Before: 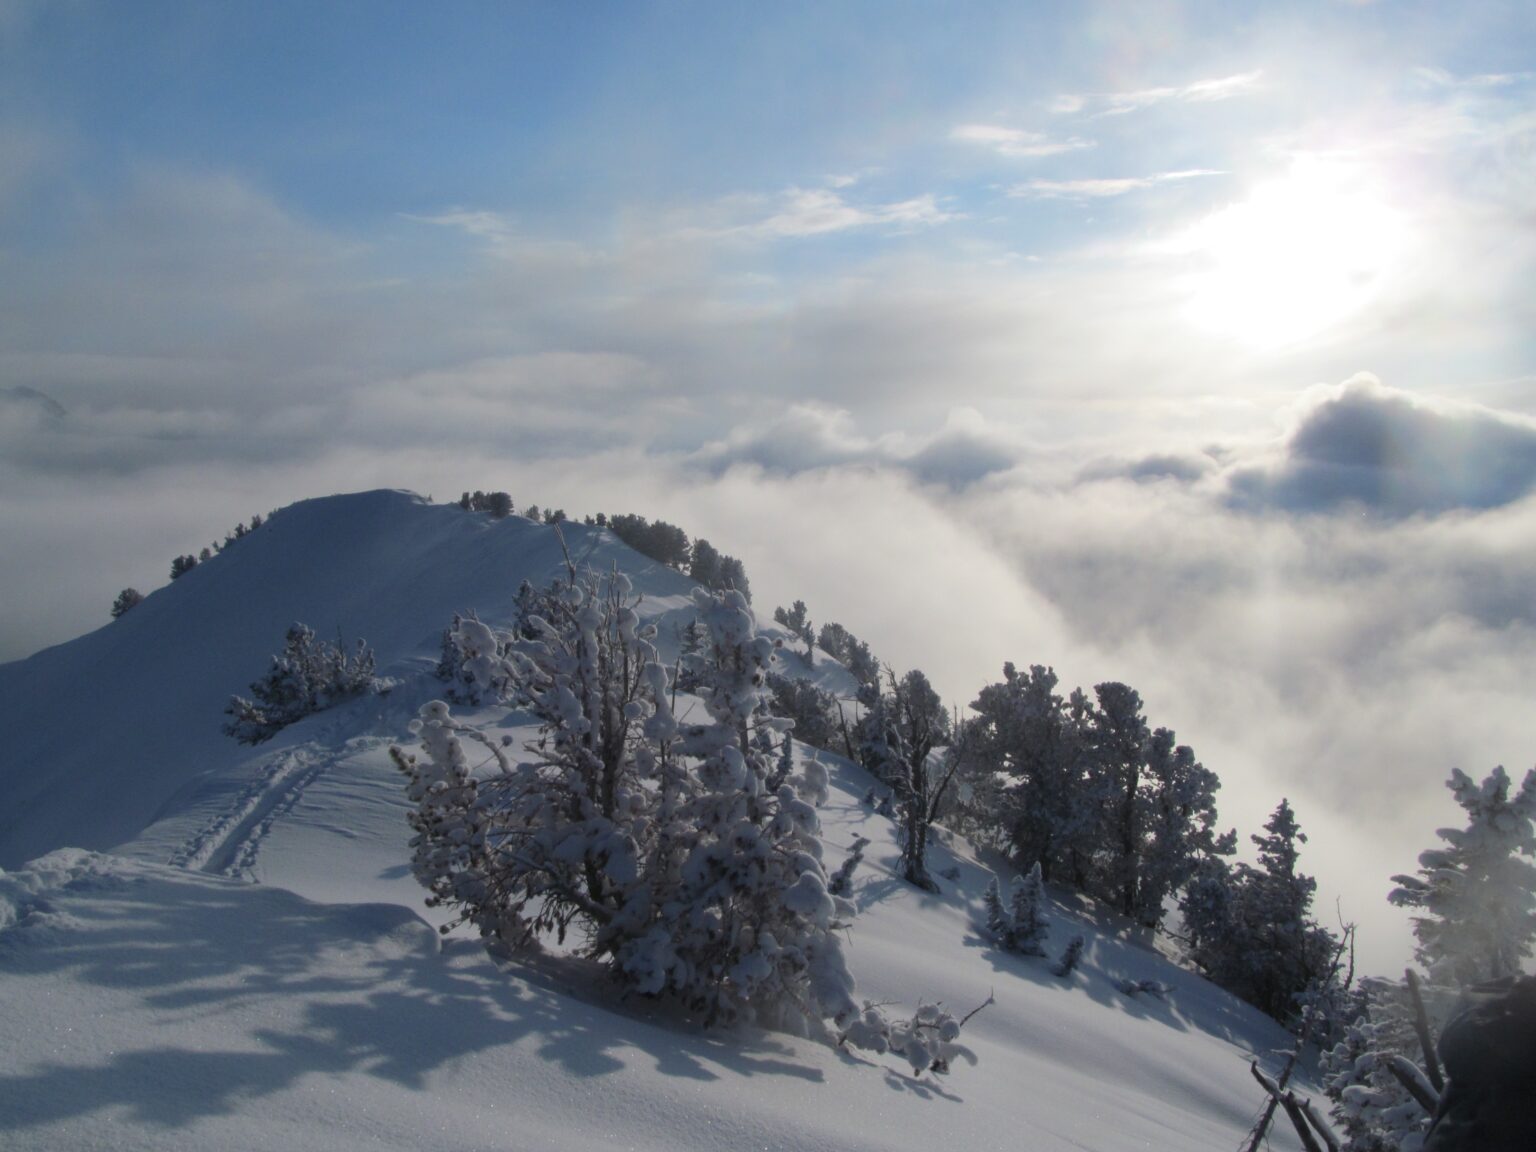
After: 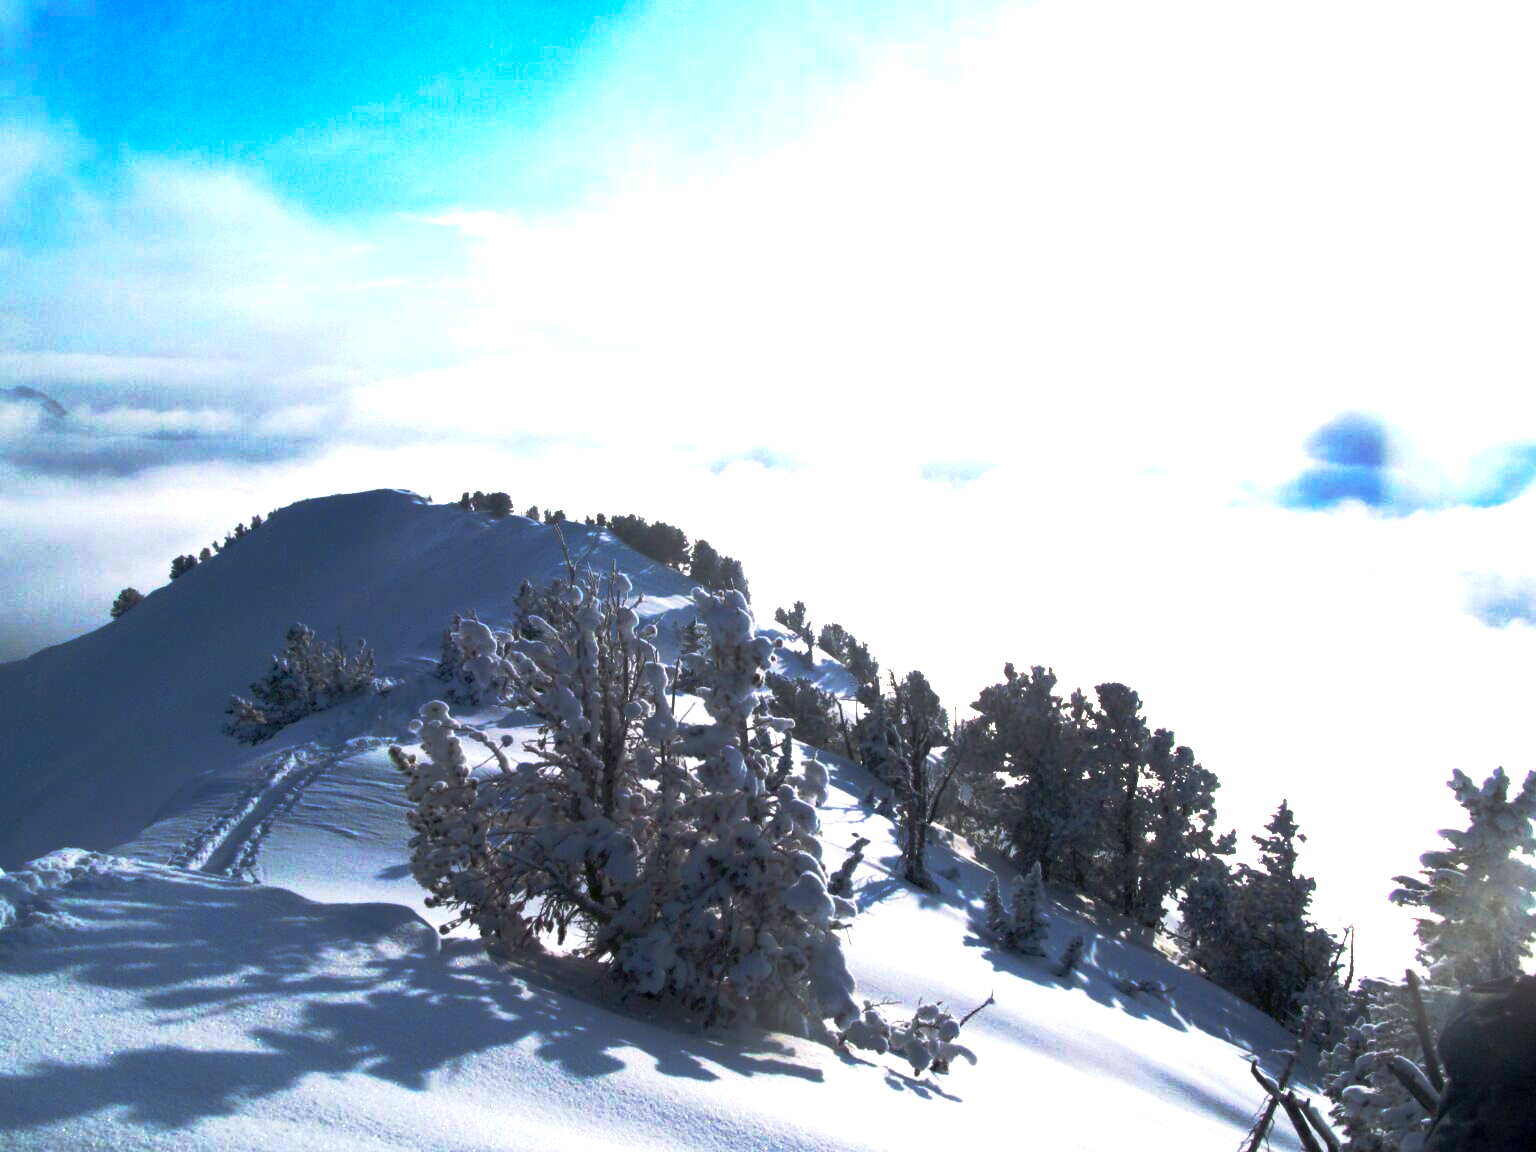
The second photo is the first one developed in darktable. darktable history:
exposure: black level correction 0.001, exposure 1.817 EV, compensate highlight preservation false
color balance rgb: global offset › luminance -0.988%, perceptual saturation grading › global saturation 34.723%, perceptual saturation grading › highlights -29.991%, perceptual saturation grading › shadows 36.134%
base curve: curves: ch0 [(0, 0) (0.564, 0.291) (0.802, 0.731) (1, 1)], preserve colors none
